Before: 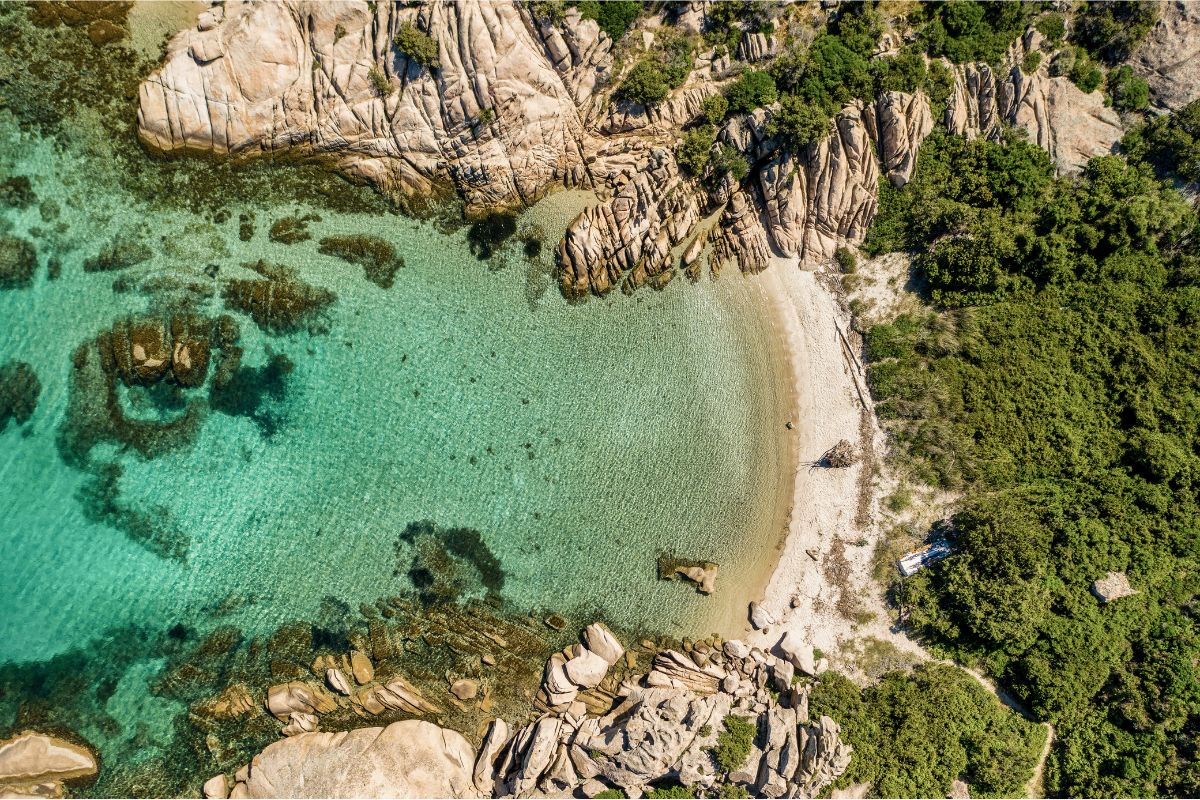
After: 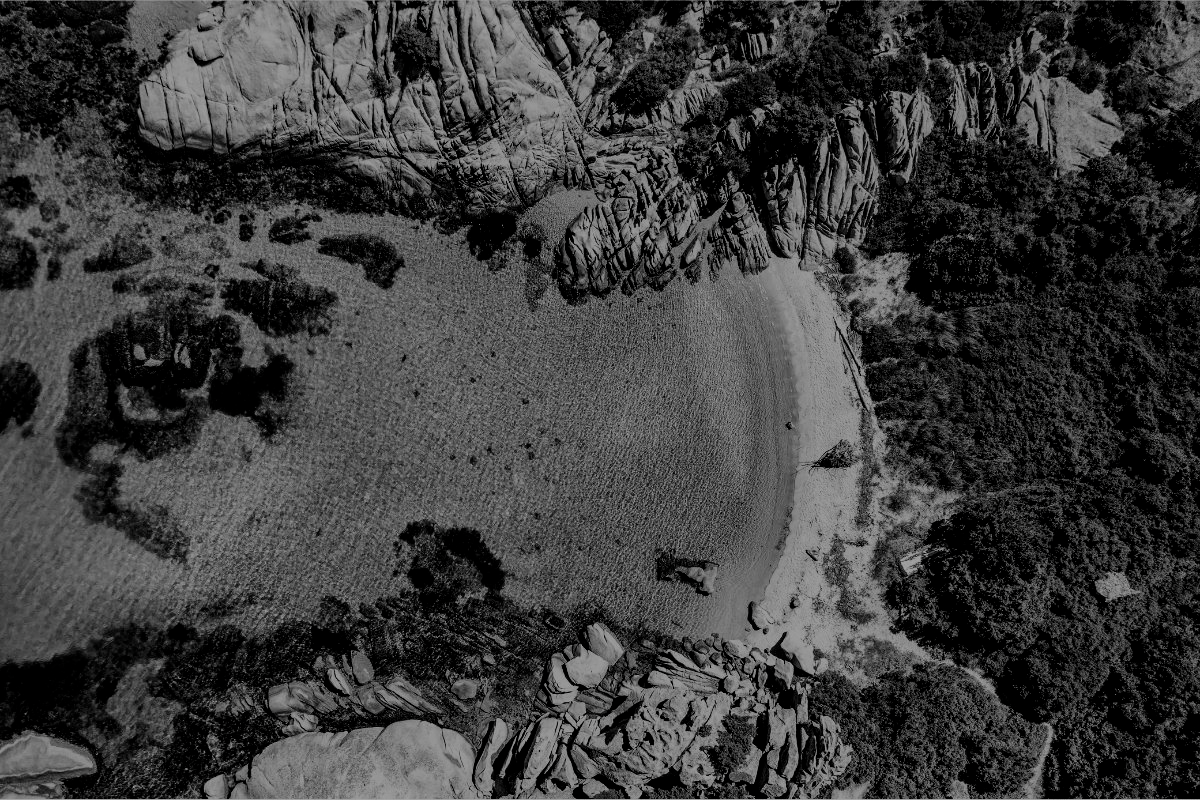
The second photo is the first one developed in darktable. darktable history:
contrast brightness saturation: contrast -0.029, brightness -0.599, saturation -0.996
filmic rgb: black relative exposure -3.09 EV, white relative exposure 7.01 EV, hardness 1.46, contrast 1.346
